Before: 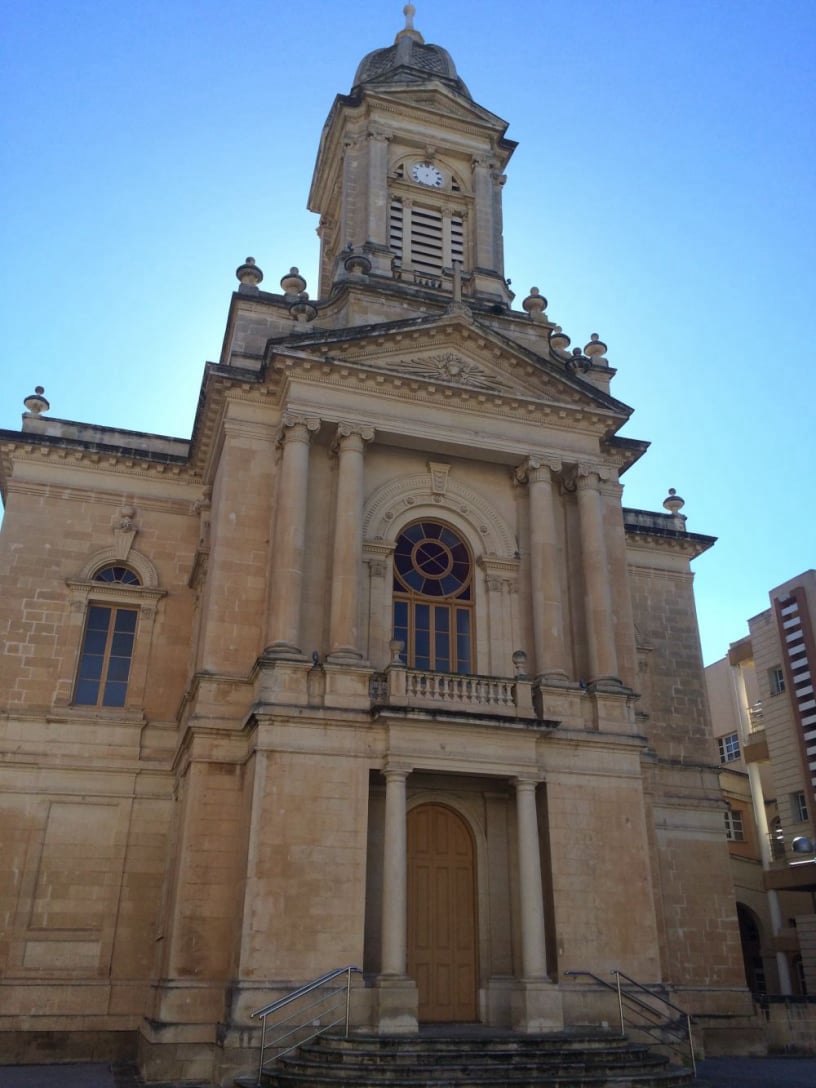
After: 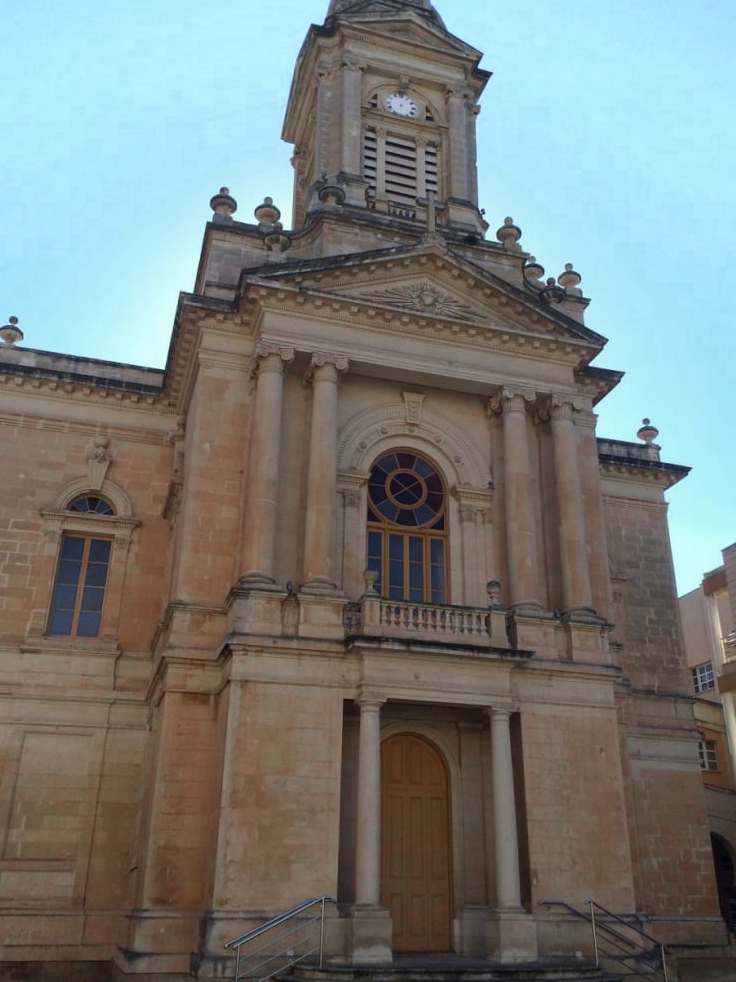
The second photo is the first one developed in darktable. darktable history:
color zones: curves: ch0 [(0, 0.466) (0.128, 0.466) (0.25, 0.5) (0.375, 0.456) (0.5, 0.5) (0.625, 0.5) (0.737, 0.652) (0.875, 0.5)]; ch1 [(0, 0.603) (0.125, 0.618) (0.261, 0.348) (0.372, 0.353) (0.497, 0.363) (0.611, 0.45) (0.731, 0.427) (0.875, 0.518) (0.998, 0.652)]; ch2 [(0, 0.559) (0.125, 0.451) (0.253, 0.564) (0.37, 0.578) (0.5, 0.466) (0.625, 0.471) (0.731, 0.471) (0.88, 0.485)]
crop: left 3.305%, top 6.436%, right 6.389%, bottom 3.258%
